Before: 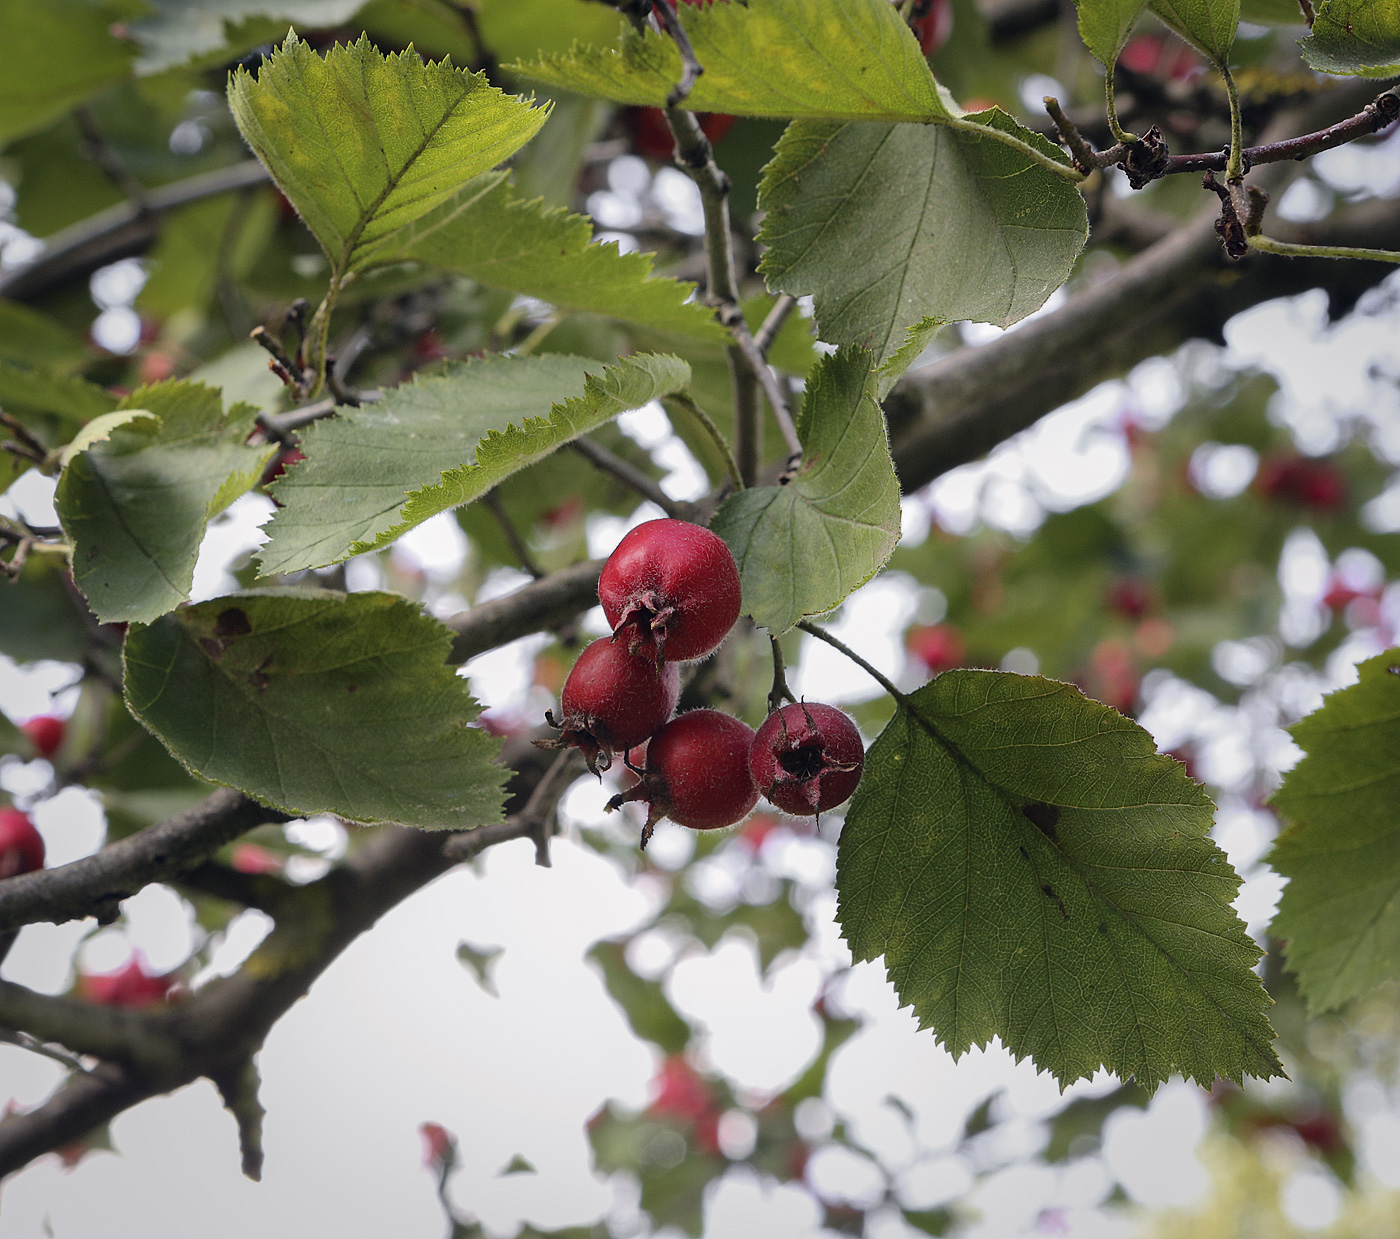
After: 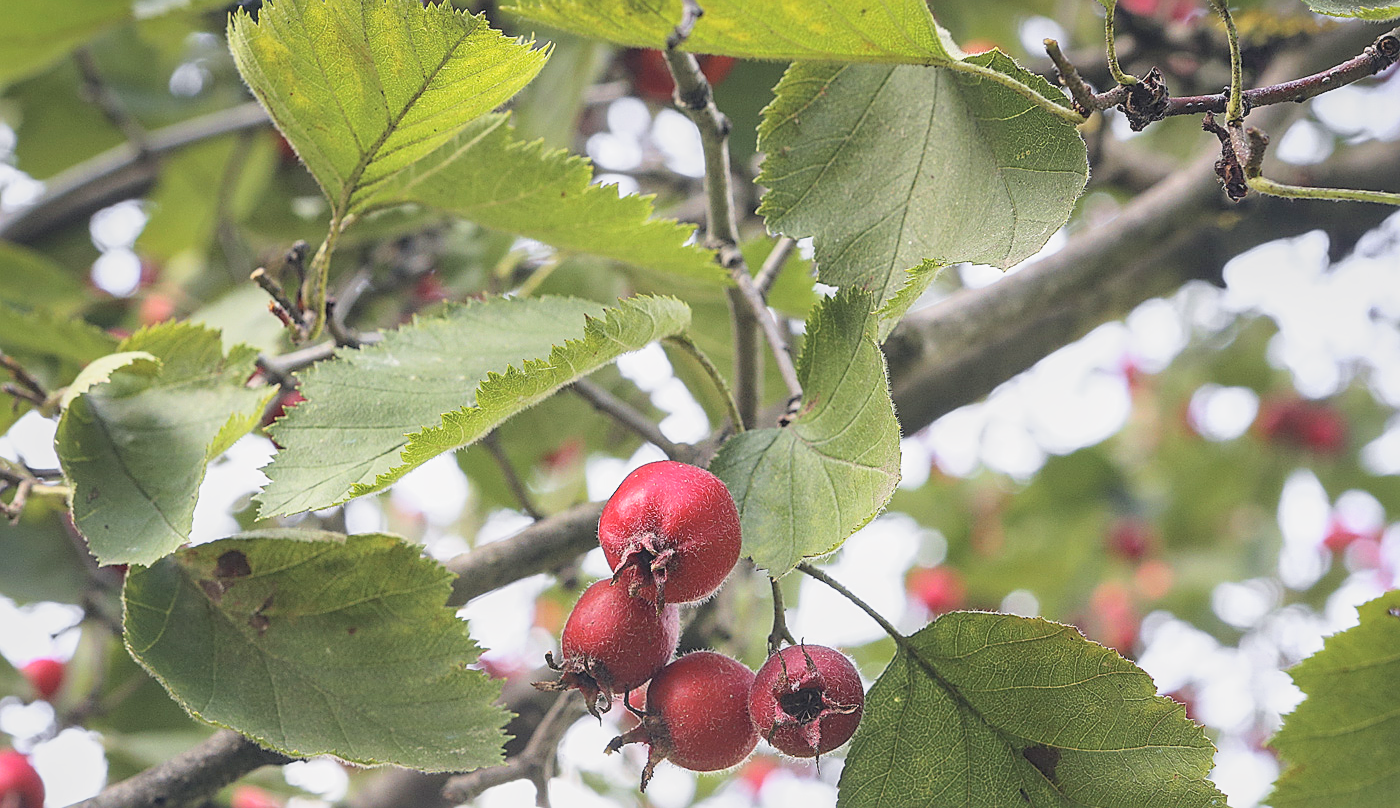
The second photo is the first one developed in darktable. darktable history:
local contrast: highlights 45%, shadows 7%, detail 100%
exposure: exposure 0.123 EV, compensate exposure bias true, compensate highlight preservation false
sharpen: radius 1.92
contrast brightness saturation: brightness 0.147
crop and rotate: top 4.812%, bottom 29.973%
base curve: curves: ch0 [(0, 0) (0.579, 0.807) (1, 1)], preserve colors none
